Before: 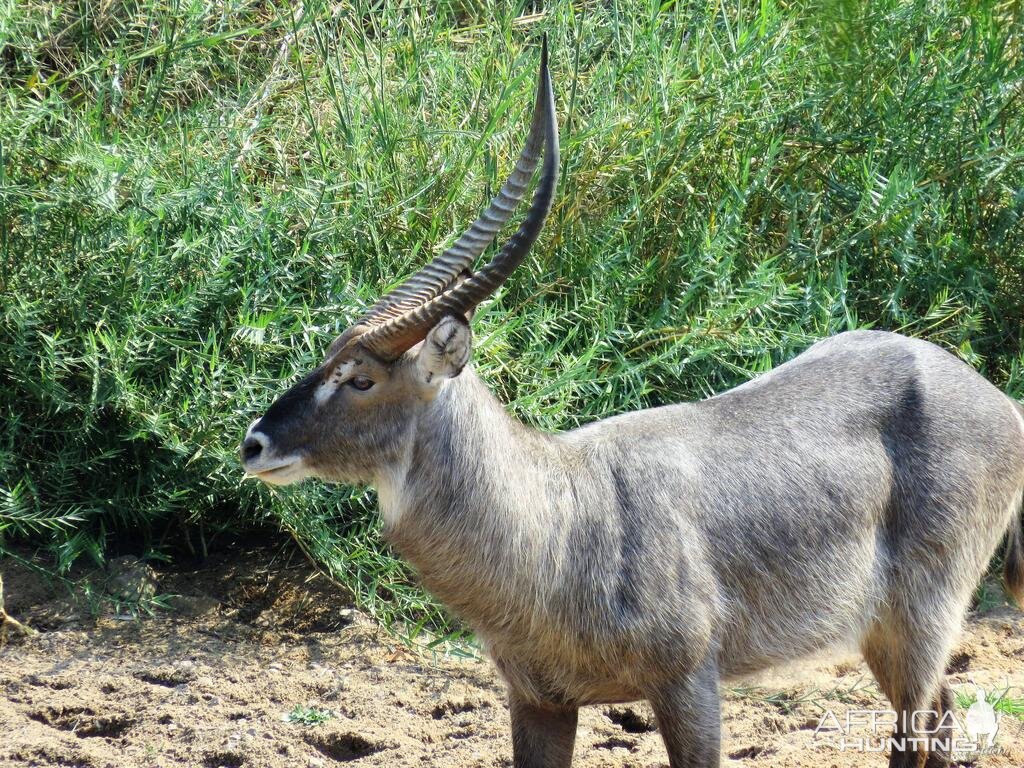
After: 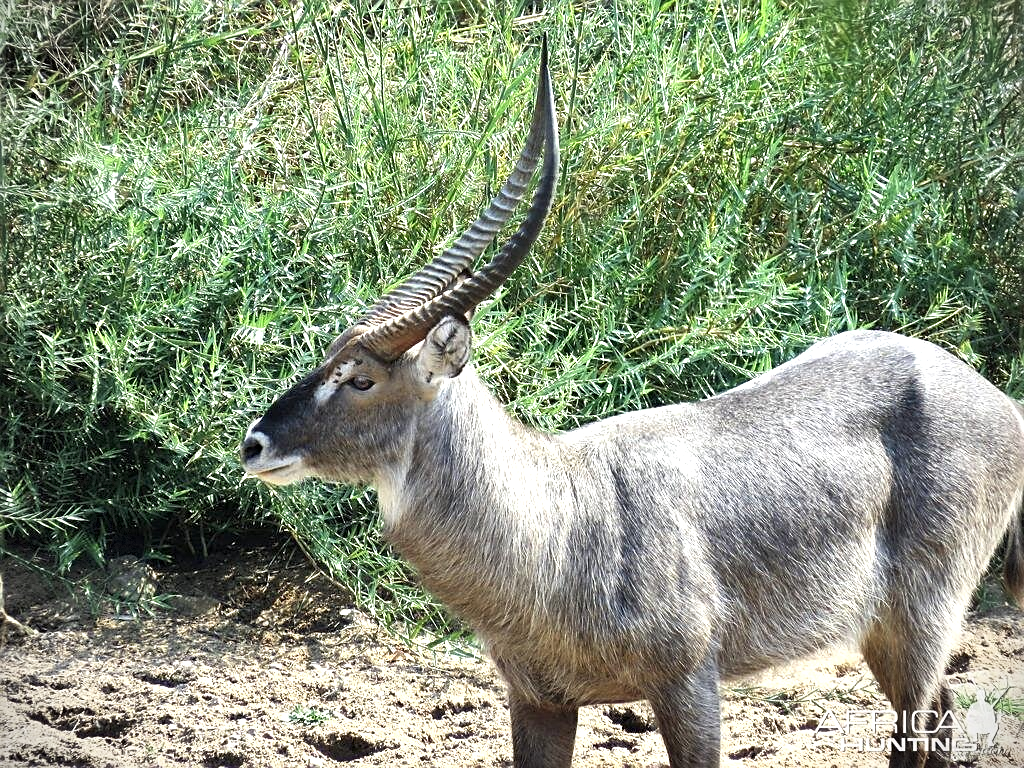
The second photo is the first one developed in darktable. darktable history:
vignetting: dithering 8-bit output
shadows and highlights: soften with gaussian
sharpen: on, module defaults
exposure: exposure 0.603 EV, compensate exposure bias true, compensate highlight preservation false
contrast brightness saturation: saturation -0.167
